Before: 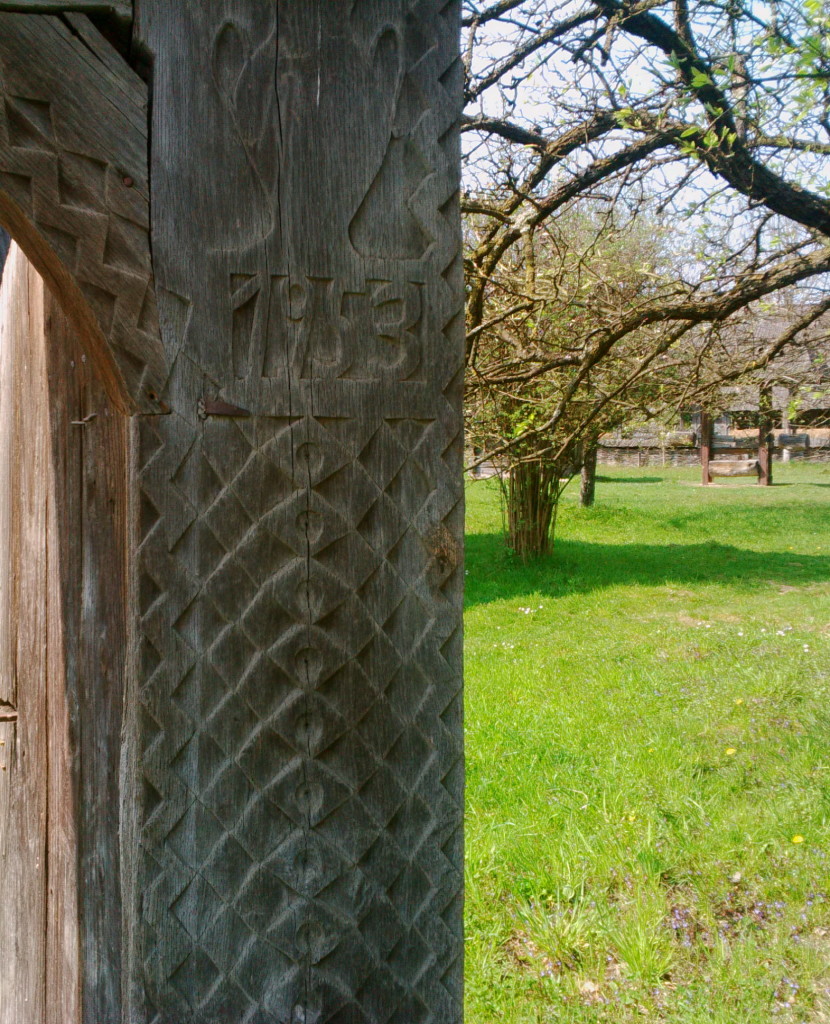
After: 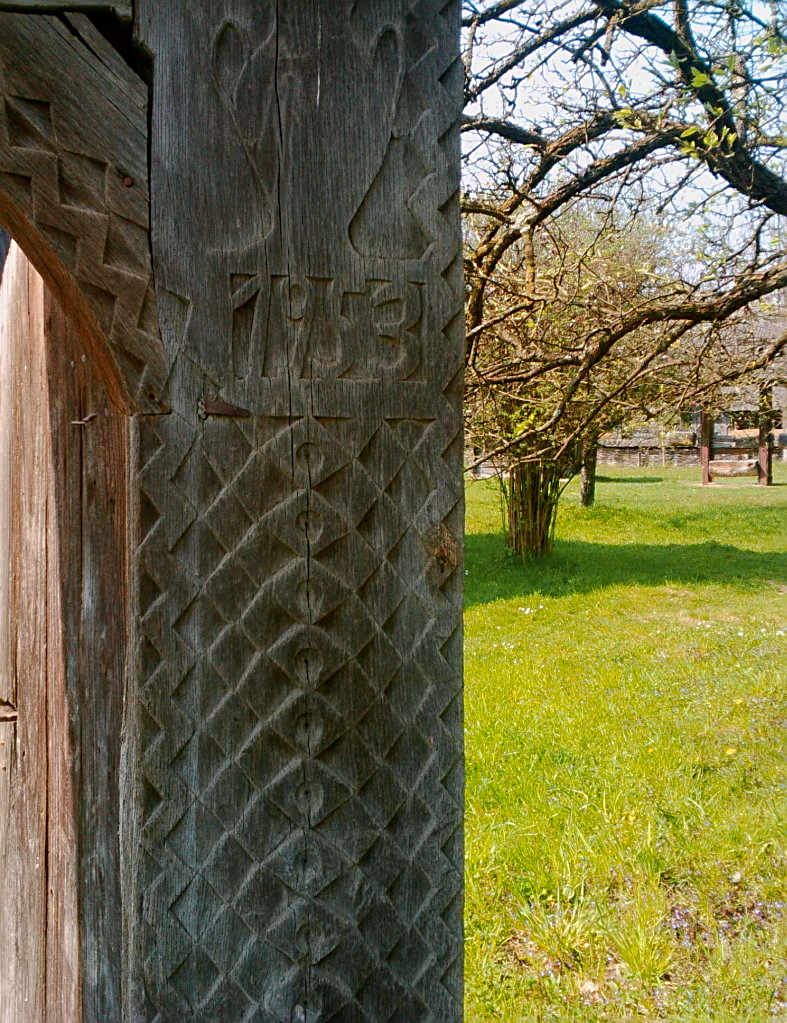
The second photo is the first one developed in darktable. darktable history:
sharpen: on, module defaults
color zones: curves: ch1 [(0.309, 0.524) (0.41, 0.329) (0.508, 0.509)]; ch2 [(0.25, 0.457) (0.75, 0.5)]
crop and rotate: right 5.167%
